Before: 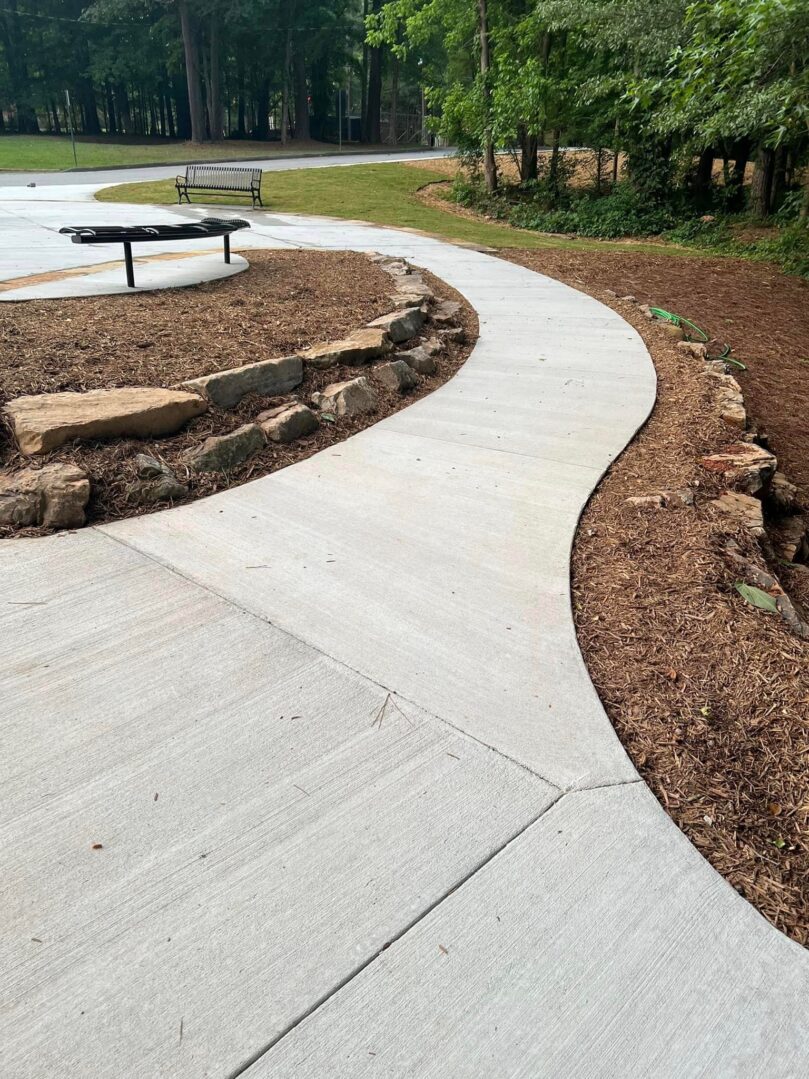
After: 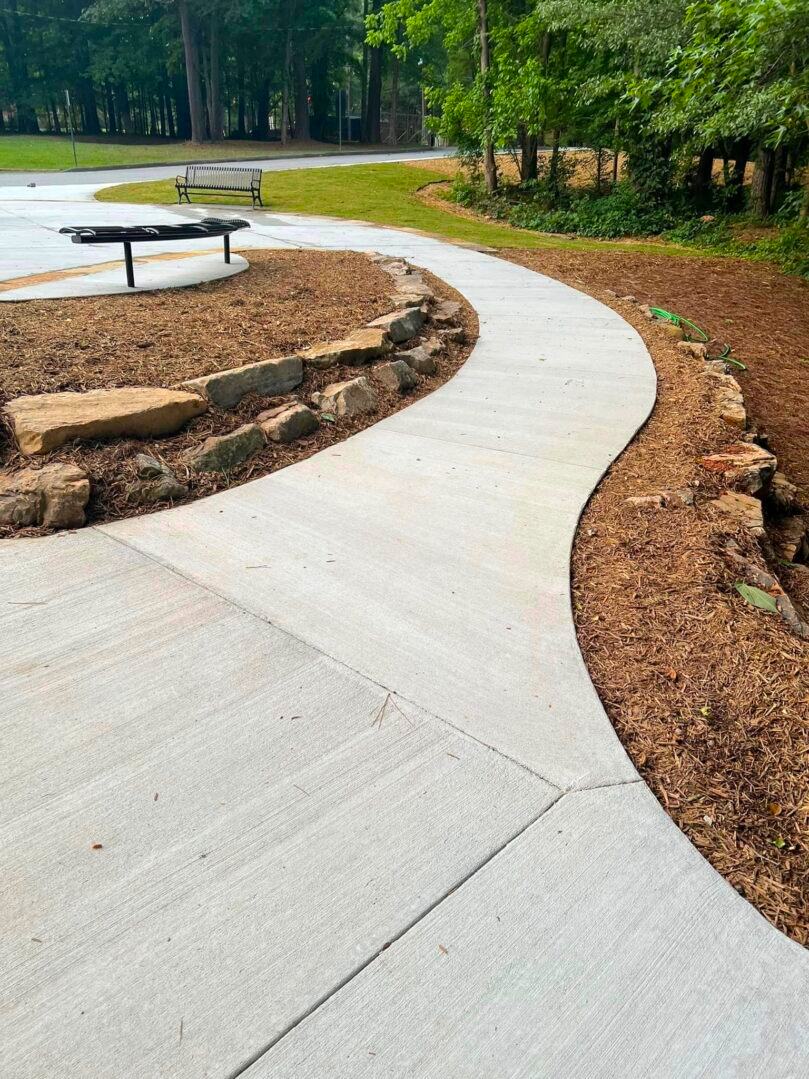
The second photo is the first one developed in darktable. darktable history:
color balance rgb: perceptual saturation grading › global saturation 25%, perceptual brilliance grading › mid-tones 10%, perceptual brilliance grading › shadows 15%, global vibrance 20%
color balance: mode lift, gamma, gain (sRGB)
